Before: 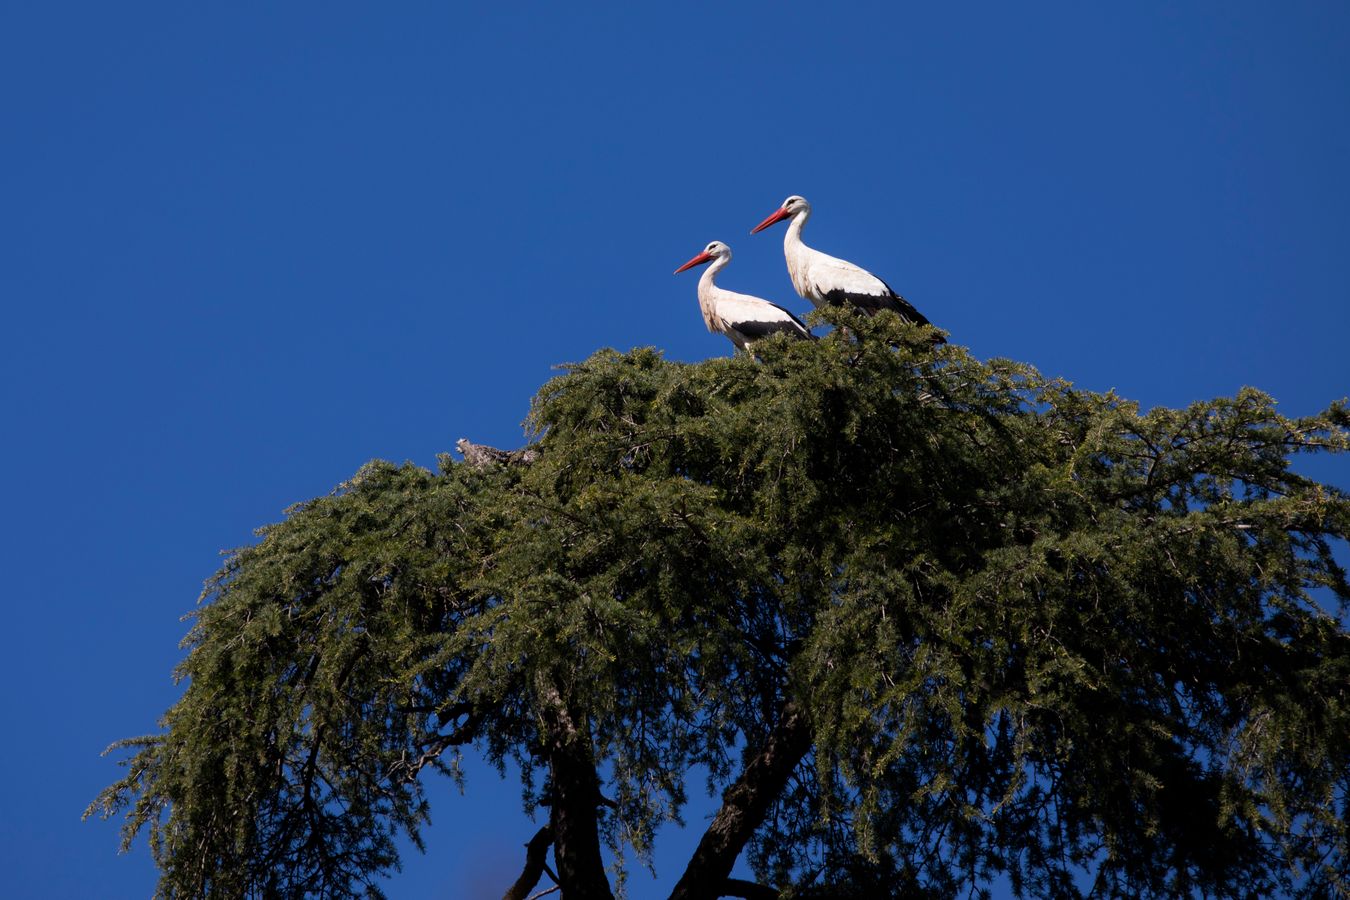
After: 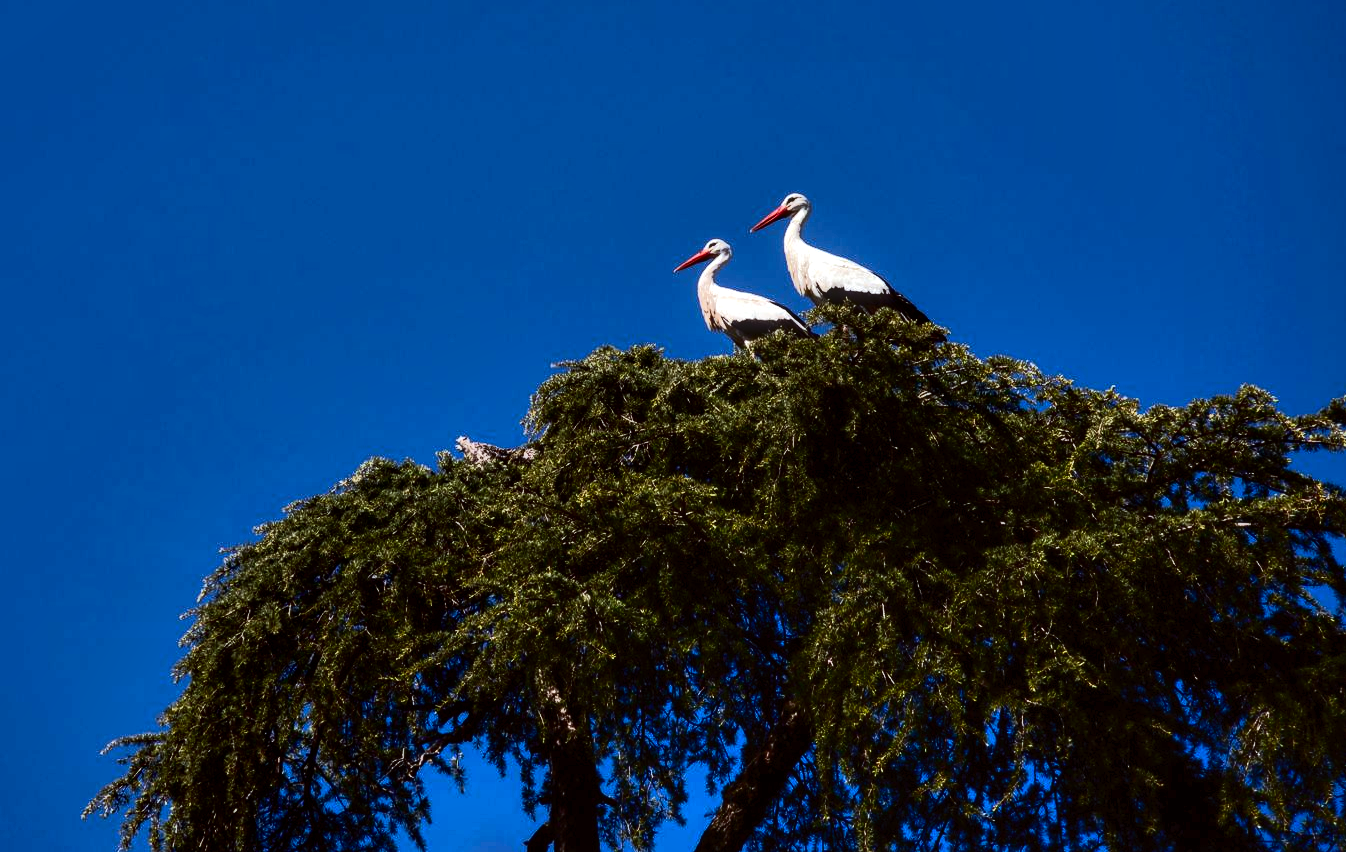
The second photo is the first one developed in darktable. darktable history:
tone curve: curves: ch0 [(0, 0) (0.003, 0.011) (0.011, 0.014) (0.025, 0.018) (0.044, 0.023) (0.069, 0.028) (0.1, 0.031) (0.136, 0.039) (0.177, 0.056) (0.224, 0.081) (0.277, 0.129) (0.335, 0.188) (0.399, 0.256) (0.468, 0.367) (0.543, 0.514) (0.623, 0.684) (0.709, 0.785) (0.801, 0.846) (0.898, 0.884) (1, 1)], color space Lab, independent channels, preserve colors none
local contrast: on, module defaults
color correction: highlights a* -2.75, highlights b* -1.9, shadows a* 2.47, shadows b* 3.03
tone equalizer: -8 EV -0.408 EV, -7 EV -0.429 EV, -6 EV -0.294 EV, -5 EV -0.202 EV, -3 EV 0.237 EV, -2 EV 0.346 EV, -1 EV 0.373 EV, +0 EV 0.427 EV, edges refinement/feathering 500, mask exposure compensation -1.57 EV, preserve details no
shadows and highlights: soften with gaussian
crop: top 0.282%, right 0.258%, bottom 5.023%
